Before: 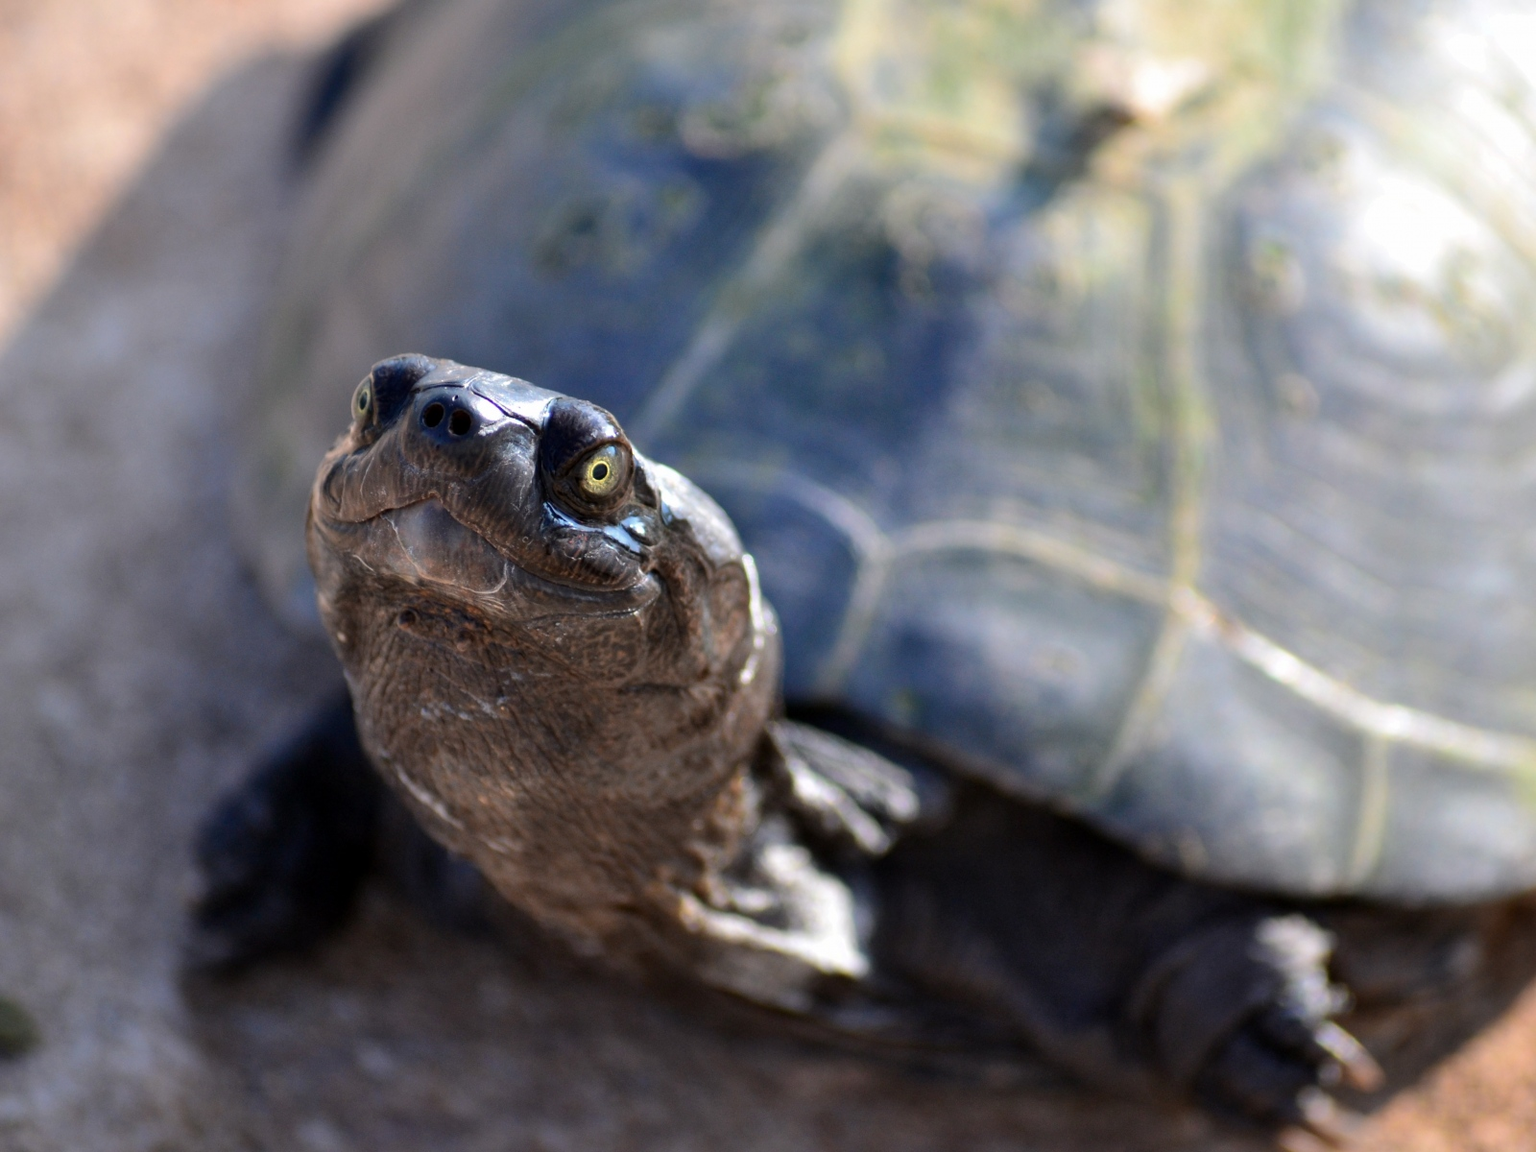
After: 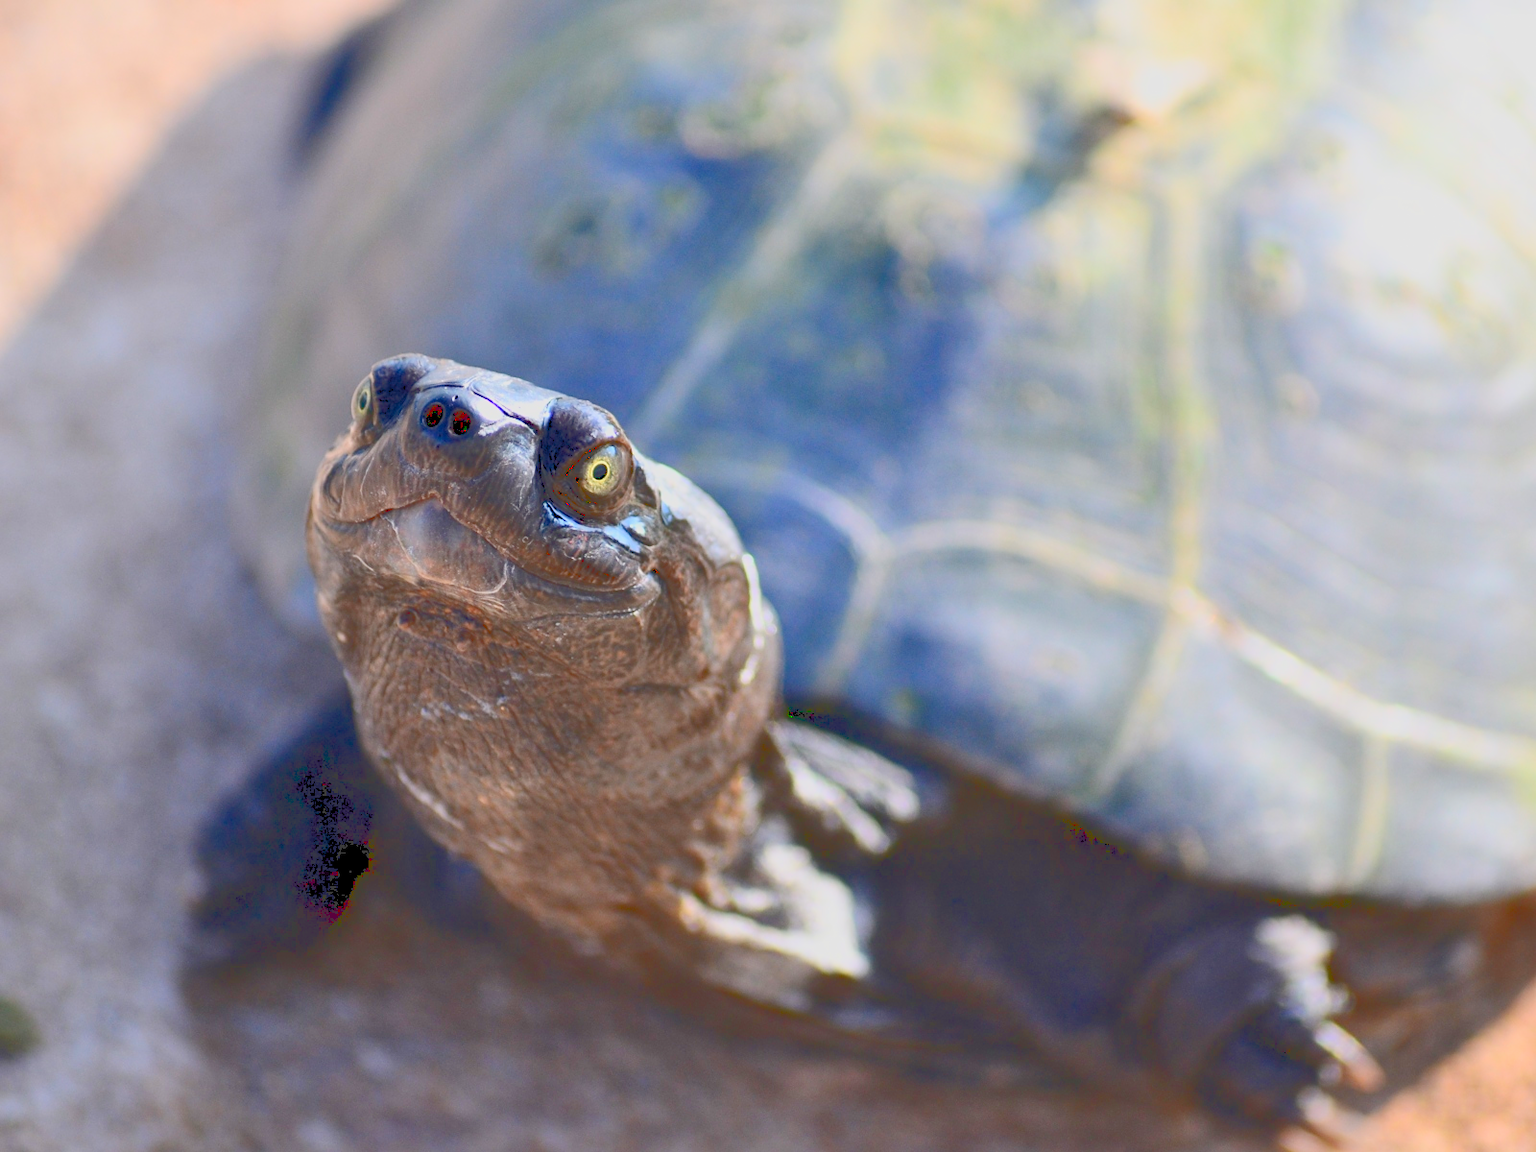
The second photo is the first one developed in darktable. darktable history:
sharpen: amount 0.2
tone curve: curves: ch0 [(0, 0.148) (0.191, 0.225) (0.712, 0.695) (0.864, 0.797) (1, 0.839)]
levels: levels [0.072, 0.414, 0.976]
exposure: exposure -0.05 EV
